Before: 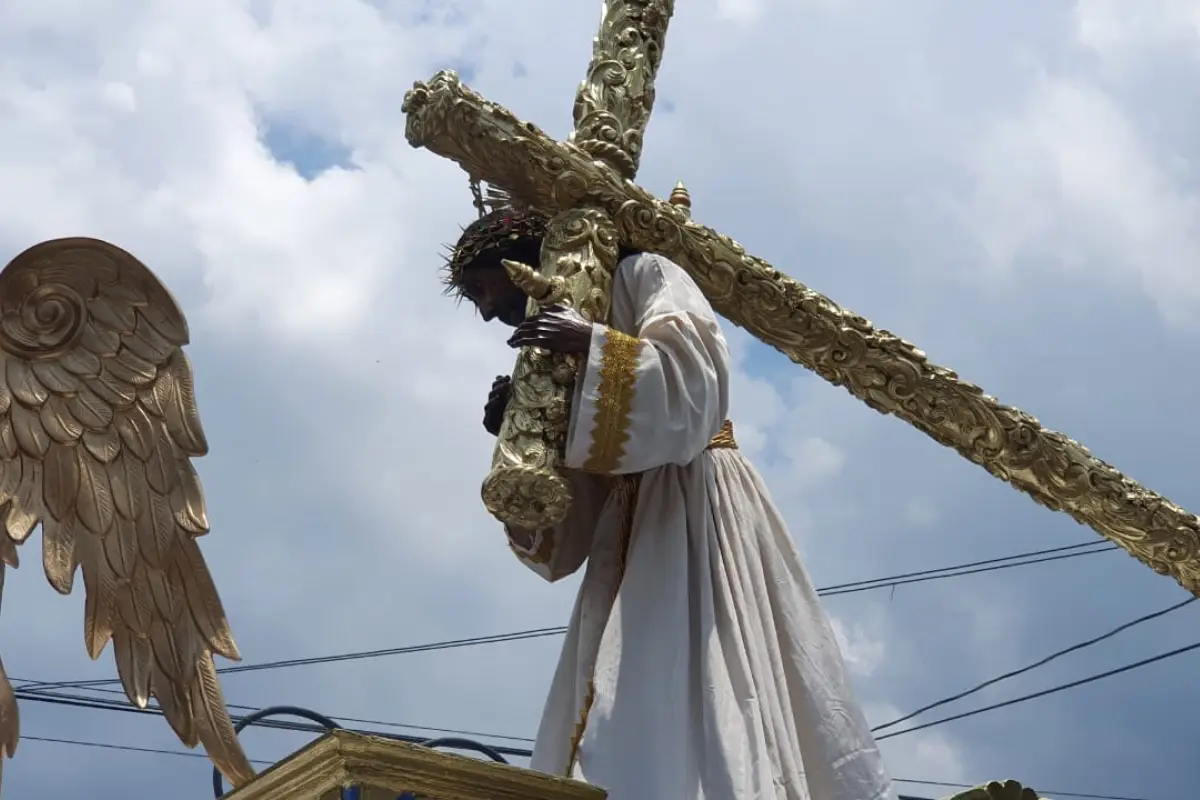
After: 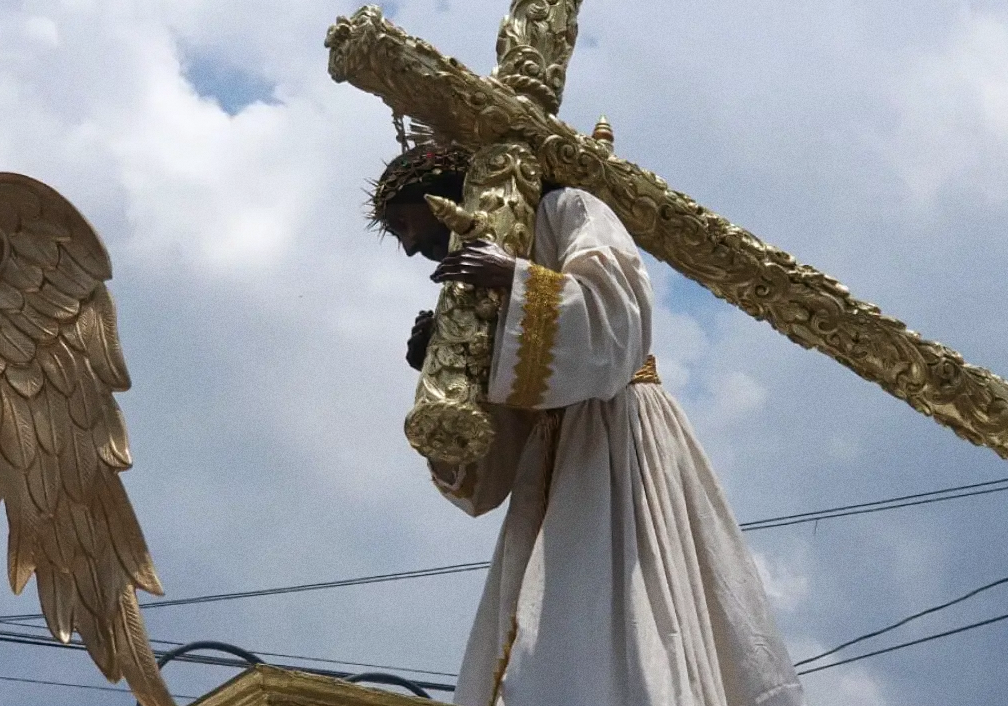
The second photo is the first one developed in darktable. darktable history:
grain: on, module defaults
color balance: mode lift, gamma, gain (sRGB), lift [1, 0.99, 1.01, 0.992], gamma [1, 1.037, 0.974, 0.963]
crop: left 6.446%, top 8.188%, right 9.538%, bottom 3.548%
